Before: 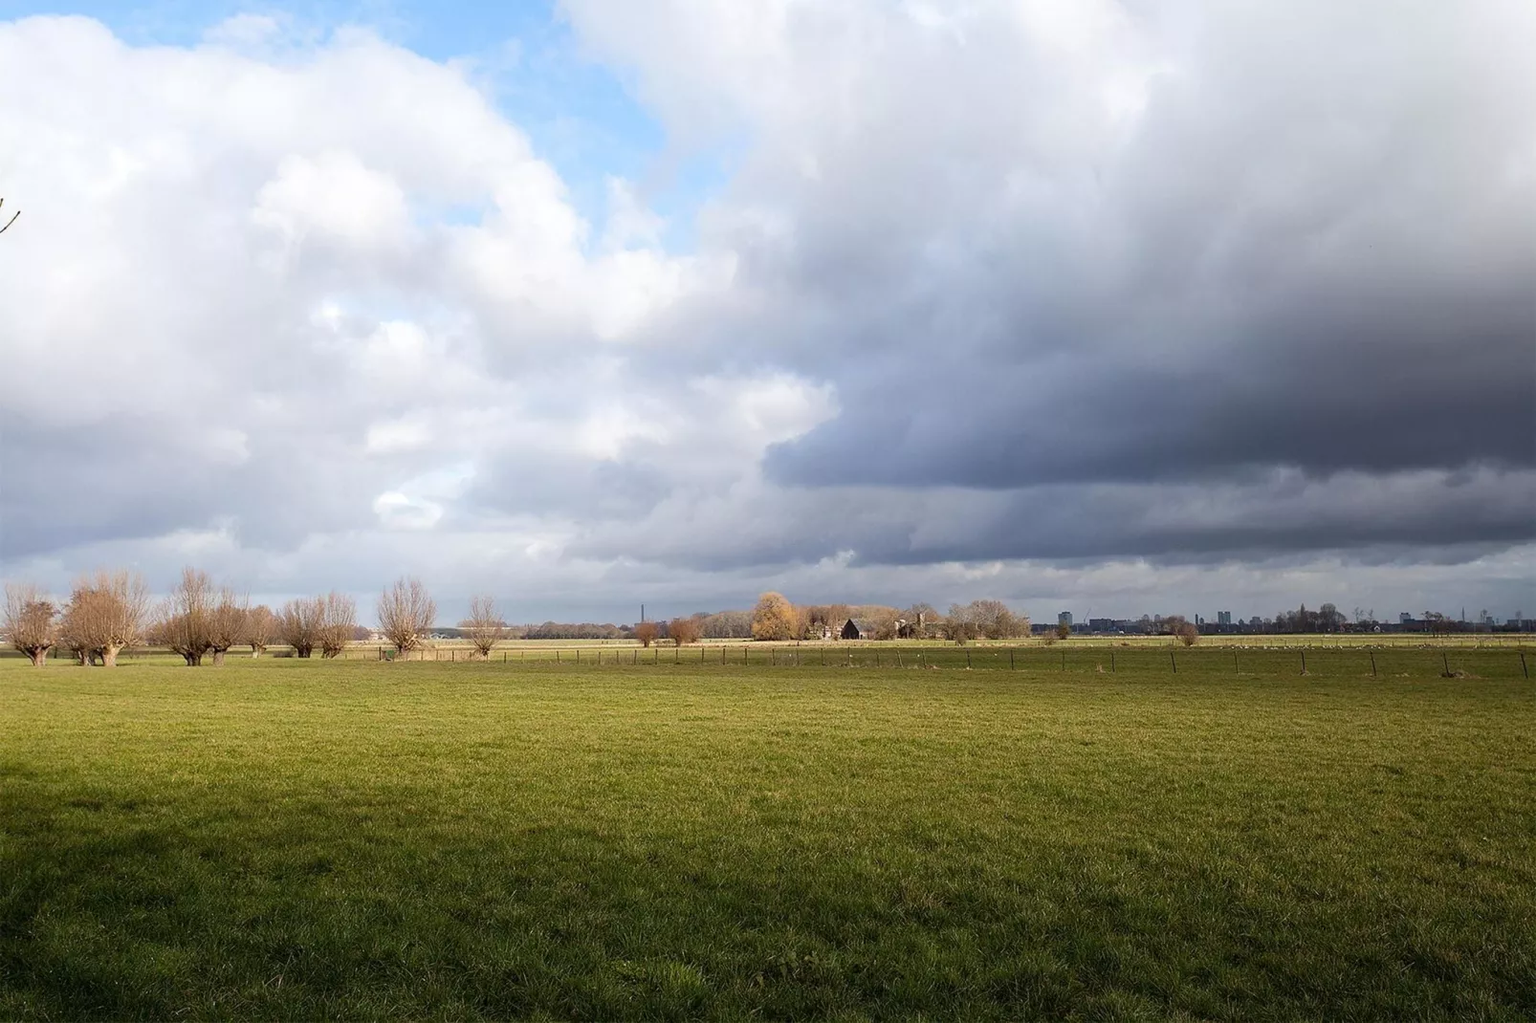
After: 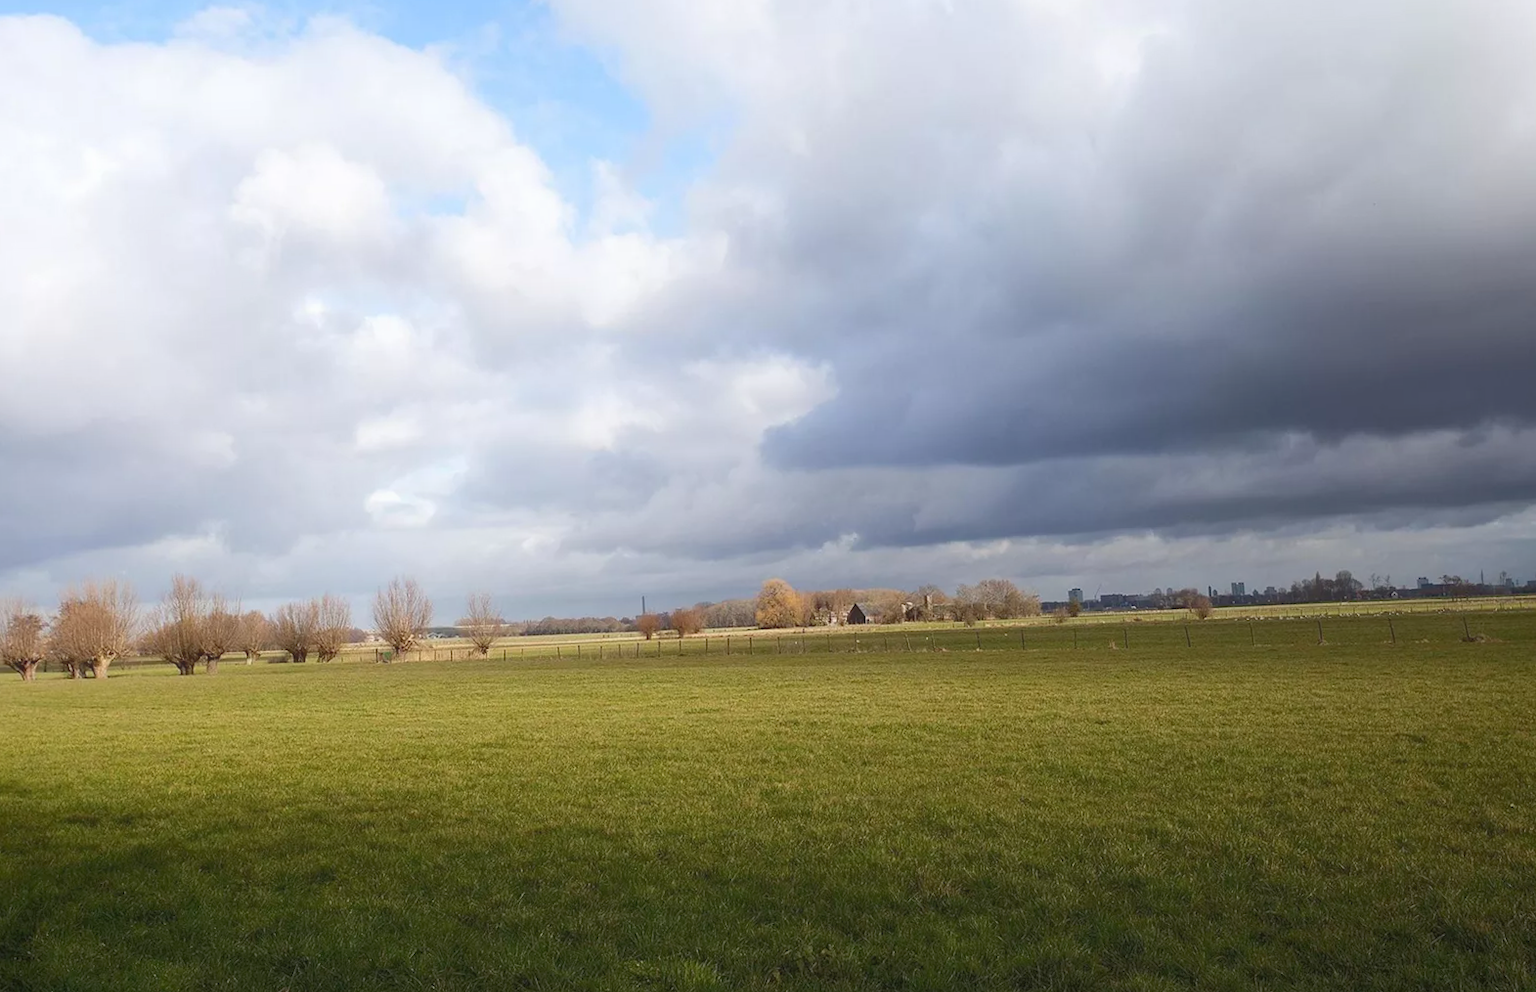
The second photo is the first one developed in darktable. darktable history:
contrast equalizer: octaves 7, y [[0.6 ×6], [0.55 ×6], [0 ×6], [0 ×6], [0 ×6]], mix -0.3
rotate and perspective: rotation -2°, crop left 0.022, crop right 0.978, crop top 0.049, crop bottom 0.951
rgb curve: curves: ch0 [(0, 0) (0.093, 0.159) (0.241, 0.265) (0.414, 0.42) (1, 1)], compensate middle gray true, preserve colors basic power
